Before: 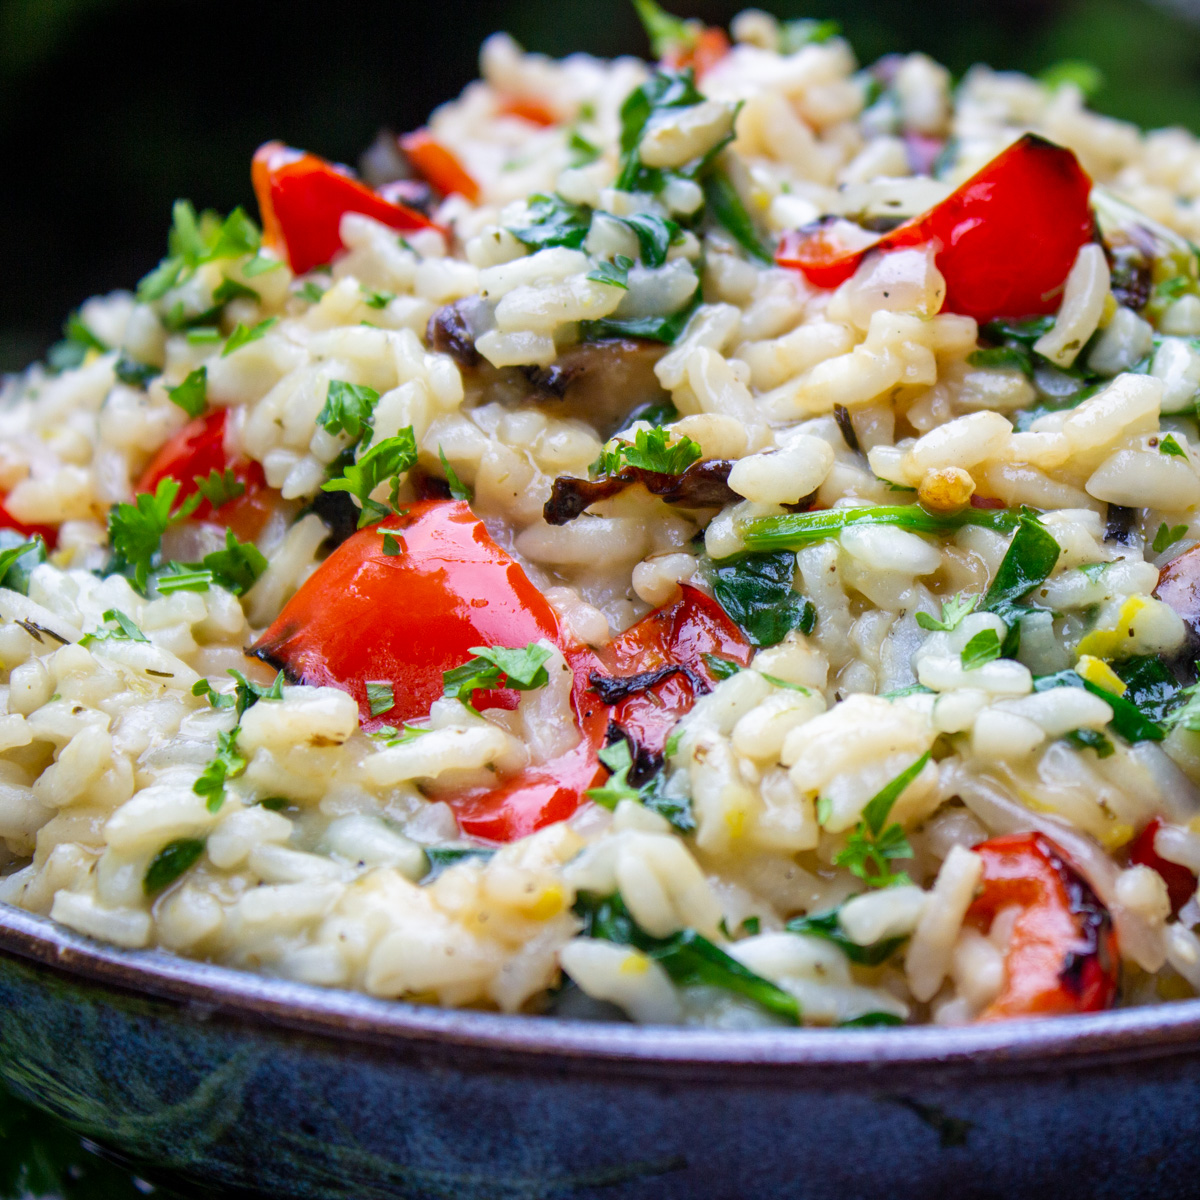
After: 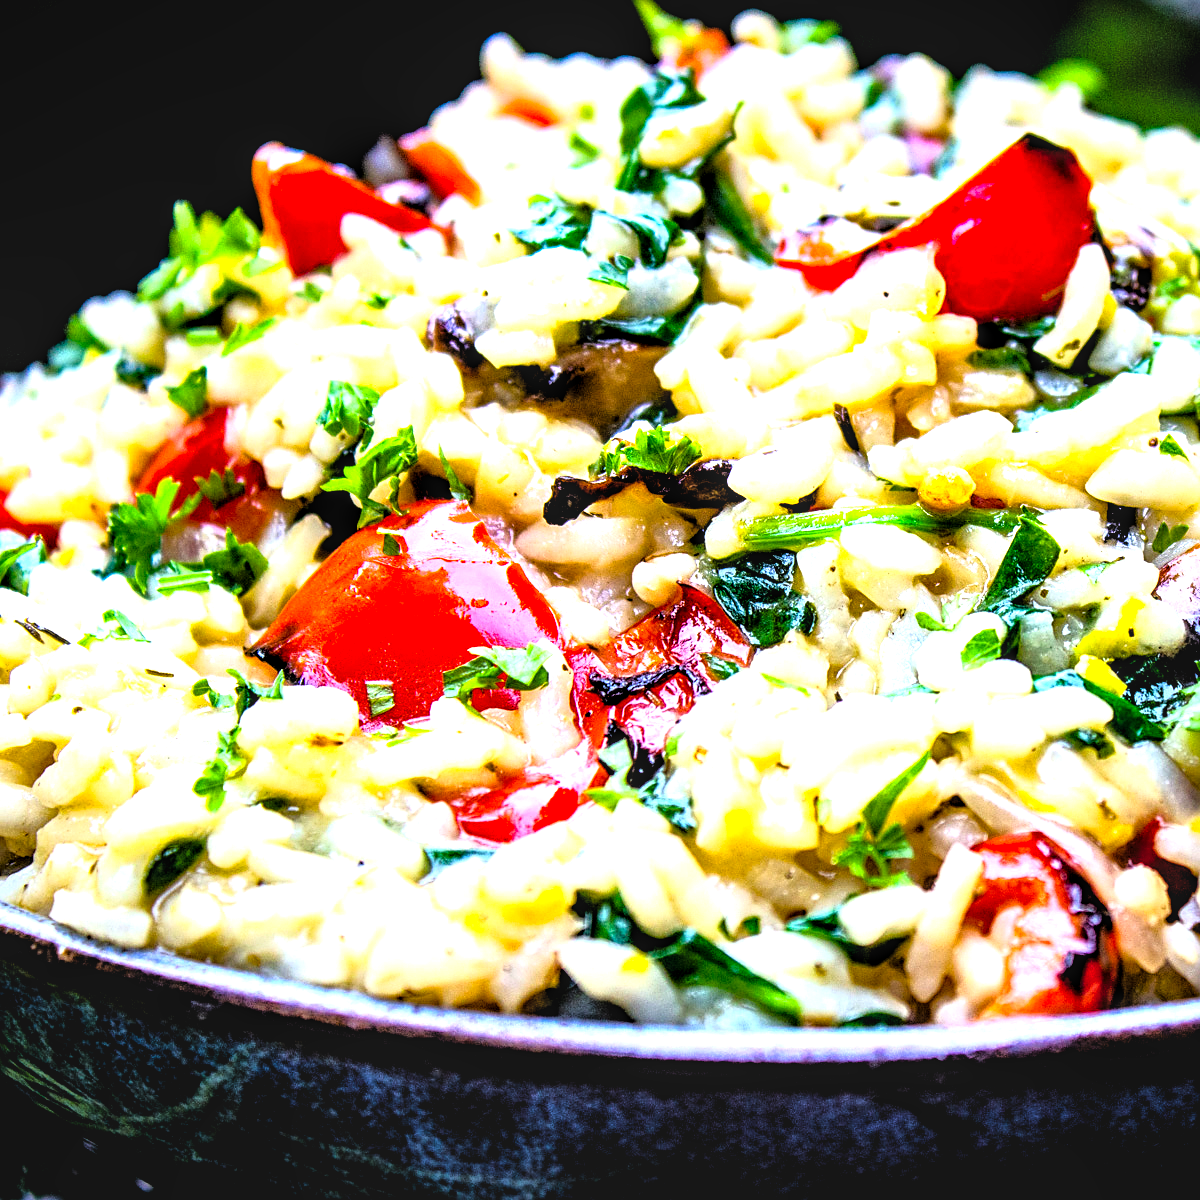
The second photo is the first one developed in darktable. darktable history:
tone equalizer: -8 EV -0.754 EV, -7 EV -0.707 EV, -6 EV -0.584 EV, -5 EV -0.385 EV, -3 EV 0.365 EV, -2 EV 0.6 EV, -1 EV 0.683 EV, +0 EV 0.768 EV
sharpen: on, module defaults
local contrast: detail 130%
haze removal: compatibility mode true, adaptive false
tone curve: curves: ch0 [(0, 0.009) (0.105, 0.08) (0.195, 0.18) (0.283, 0.316) (0.384, 0.434) (0.485, 0.531) (0.638, 0.69) (0.81, 0.872) (1, 0.977)]; ch1 [(0, 0) (0.161, 0.092) (0.35, 0.33) (0.379, 0.401) (0.456, 0.469) (0.502, 0.5) (0.525, 0.514) (0.586, 0.617) (0.635, 0.655) (1, 1)]; ch2 [(0, 0) (0.371, 0.362) (0.437, 0.437) (0.48, 0.49) (0.53, 0.515) (0.56, 0.571) (0.622, 0.606) (1, 1)], color space Lab, linked channels, preserve colors none
color balance rgb: global offset › hue 170.49°, linear chroma grading › shadows 10.152%, linear chroma grading › highlights 9.84%, linear chroma grading › global chroma 14.672%, linear chroma grading › mid-tones 14.856%, perceptual saturation grading › global saturation 0.179%, perceptual brilliance grading › global brilliance 1.232%, perceptual brilliance grading › highlights 7.858%, perceptual brilliance grading › shadows -3.722%, global vibrance -24.946%
exposure: black level correction 0.009, exposure 0.015 EV, compensate highlight preservation false
levels: levels [0.052, 0.496, 0.908]
